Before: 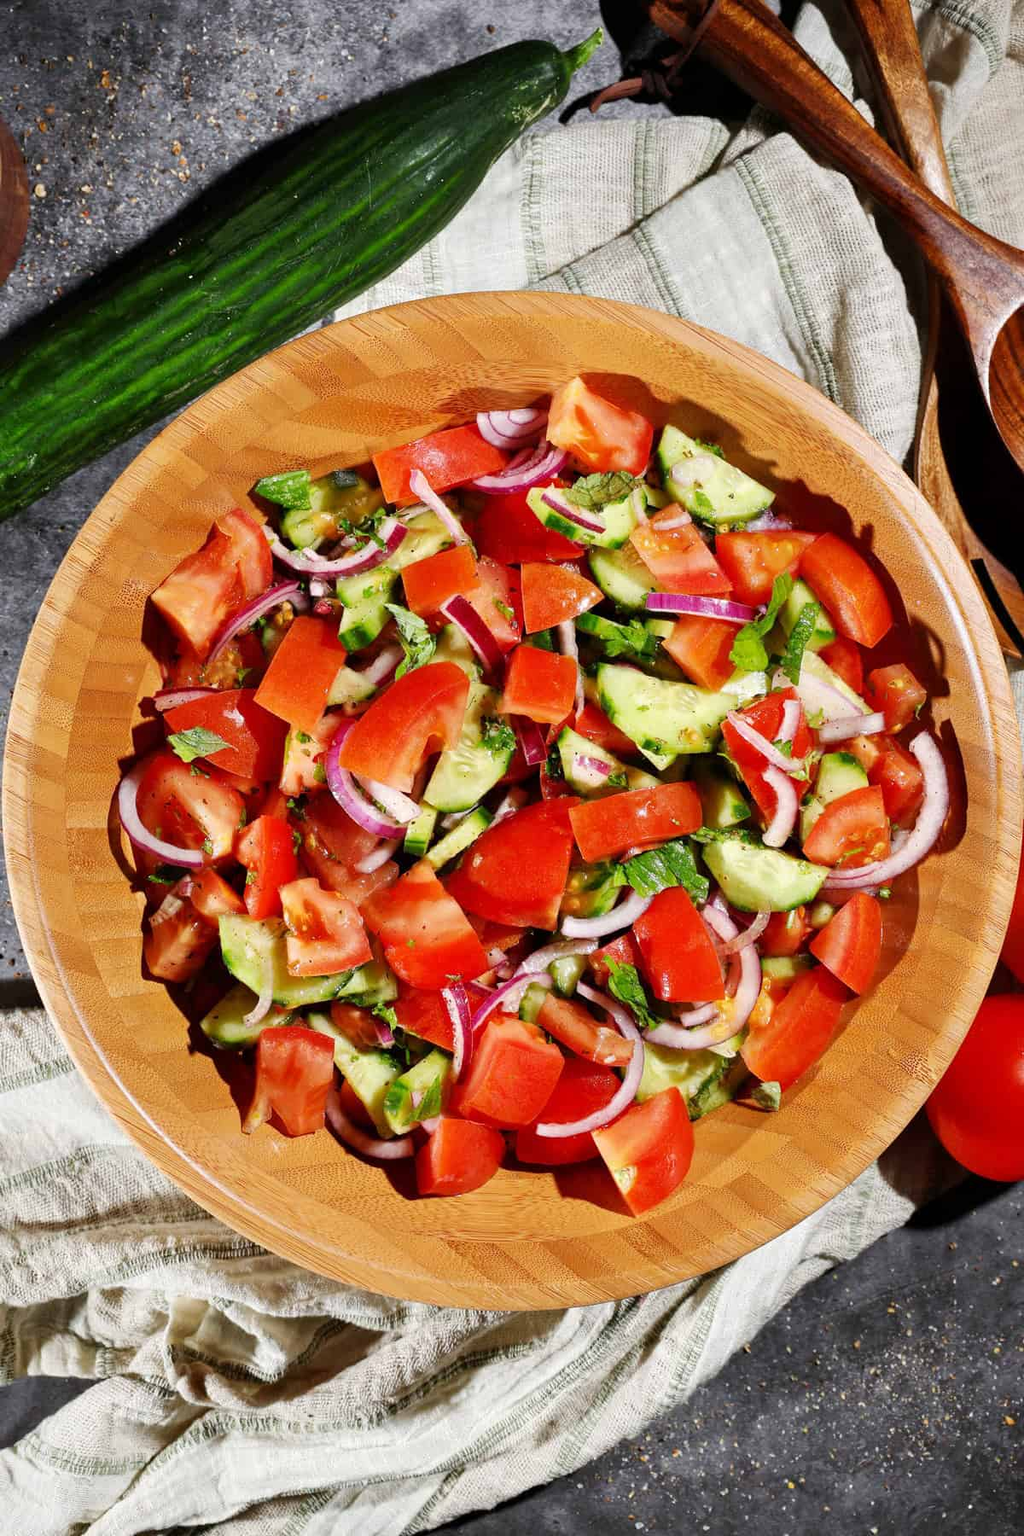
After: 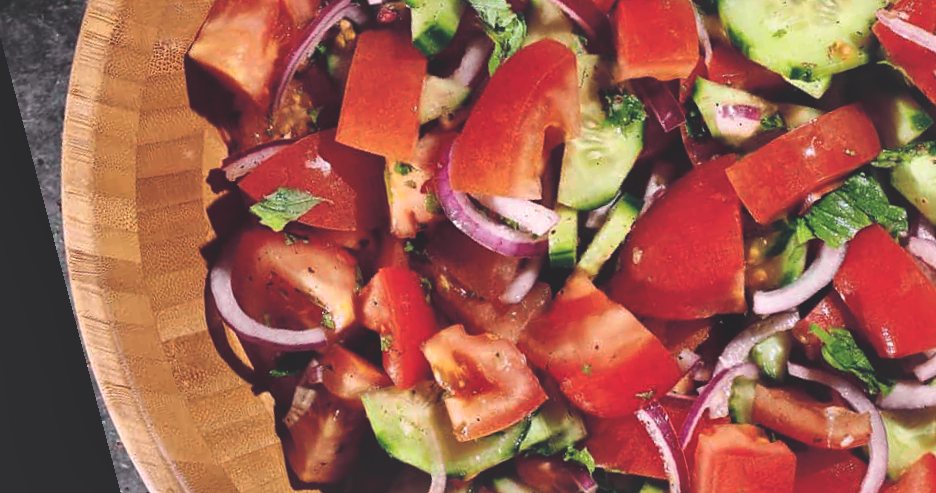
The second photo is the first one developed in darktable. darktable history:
crop: top 36.498%, right 27.964%, bottom 14.995%
rgb curve: curves: ch0 [(0, 0.186) (0.314, 0.284) (0.775, 0.708) (1, 1)], compensate middle gray true, preserve colors none
local contrast: mode bilateral grid, contrast 20, coarseness 50, detail 141%, midtone range 0.2
rotate and perspective: rotation -14.8°, crop left 0.1, crop right 0.903, crop top 0.25, crop bottom 0.748
tone curve: curves: ch0 [(0, 0) (0.822, 0.825) (0.994, 0.955)]; ch1 [(0, 0) (0.226, 0.261) (0.383, 0.397) (0.46, 0.46) (0.498, 0.501) (0.524, 0.543) (0.578, 0.575) (1, 1)]; ch2 [(0, 0) (0.438, 0.456) (0.5, 0.495) (0.547, 0.515) (0.597, 0.58) (0.629, 0.603) (1, 1)], color space Lab, independent channels, preserve colors none
